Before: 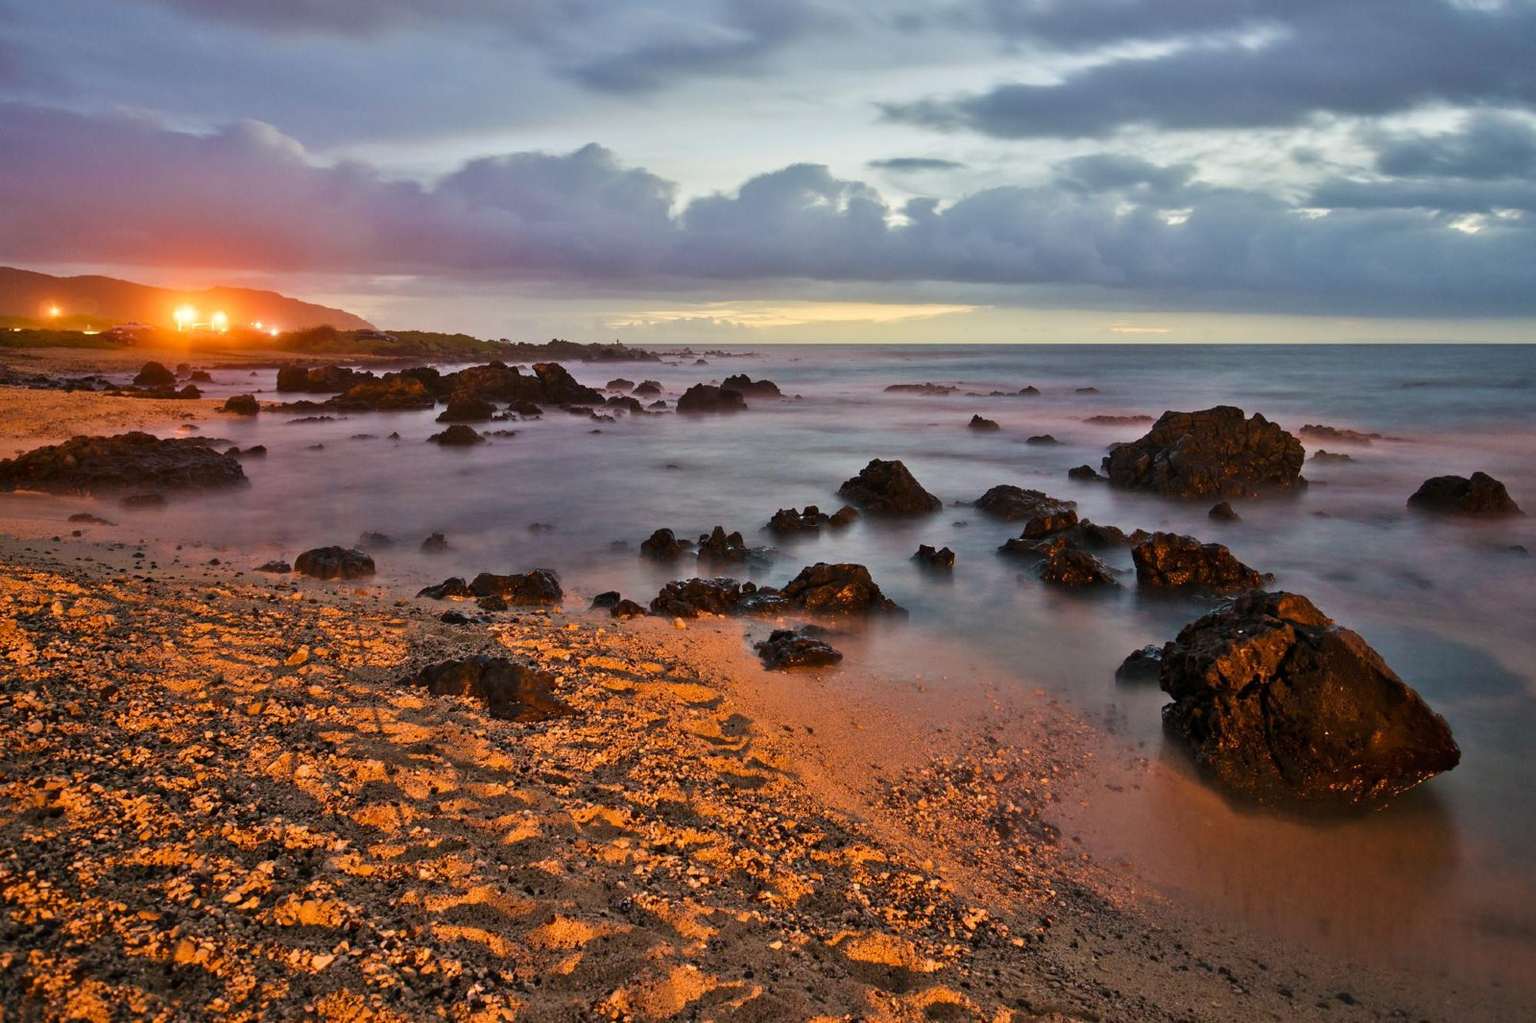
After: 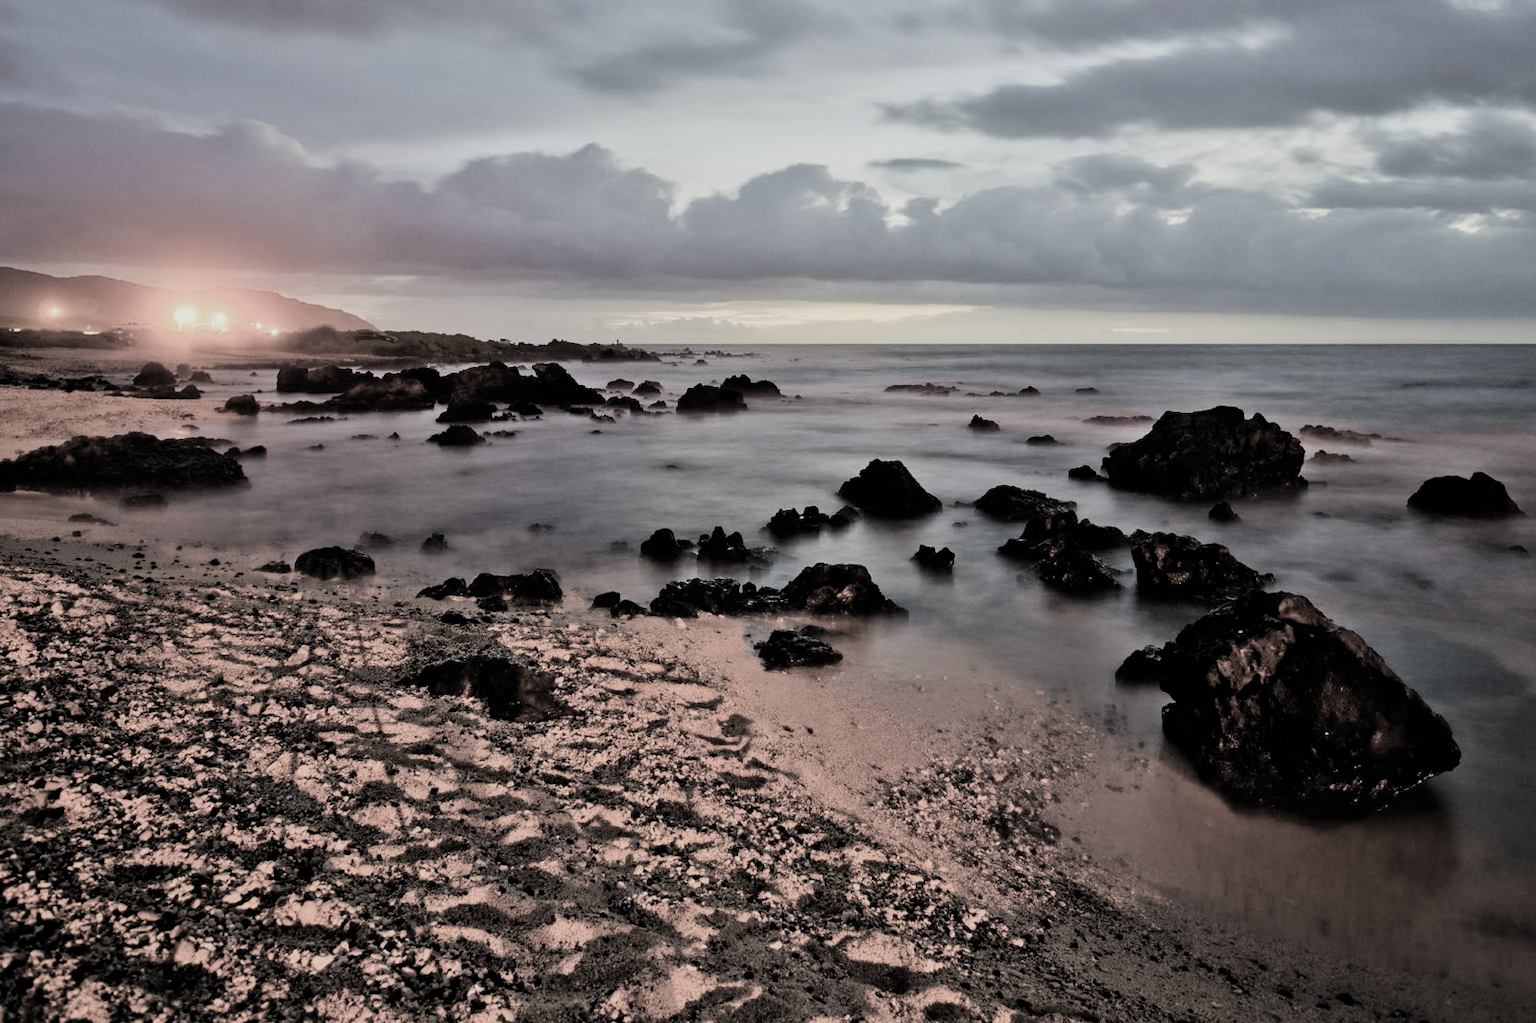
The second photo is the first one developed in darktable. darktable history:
filmic rgb: black relative exposure -5.04 EV, white relative exposure 4 EV, hardness 2.9, contrast 1.297, highlights saturation mix -31.07%, color science v4 (2020)
